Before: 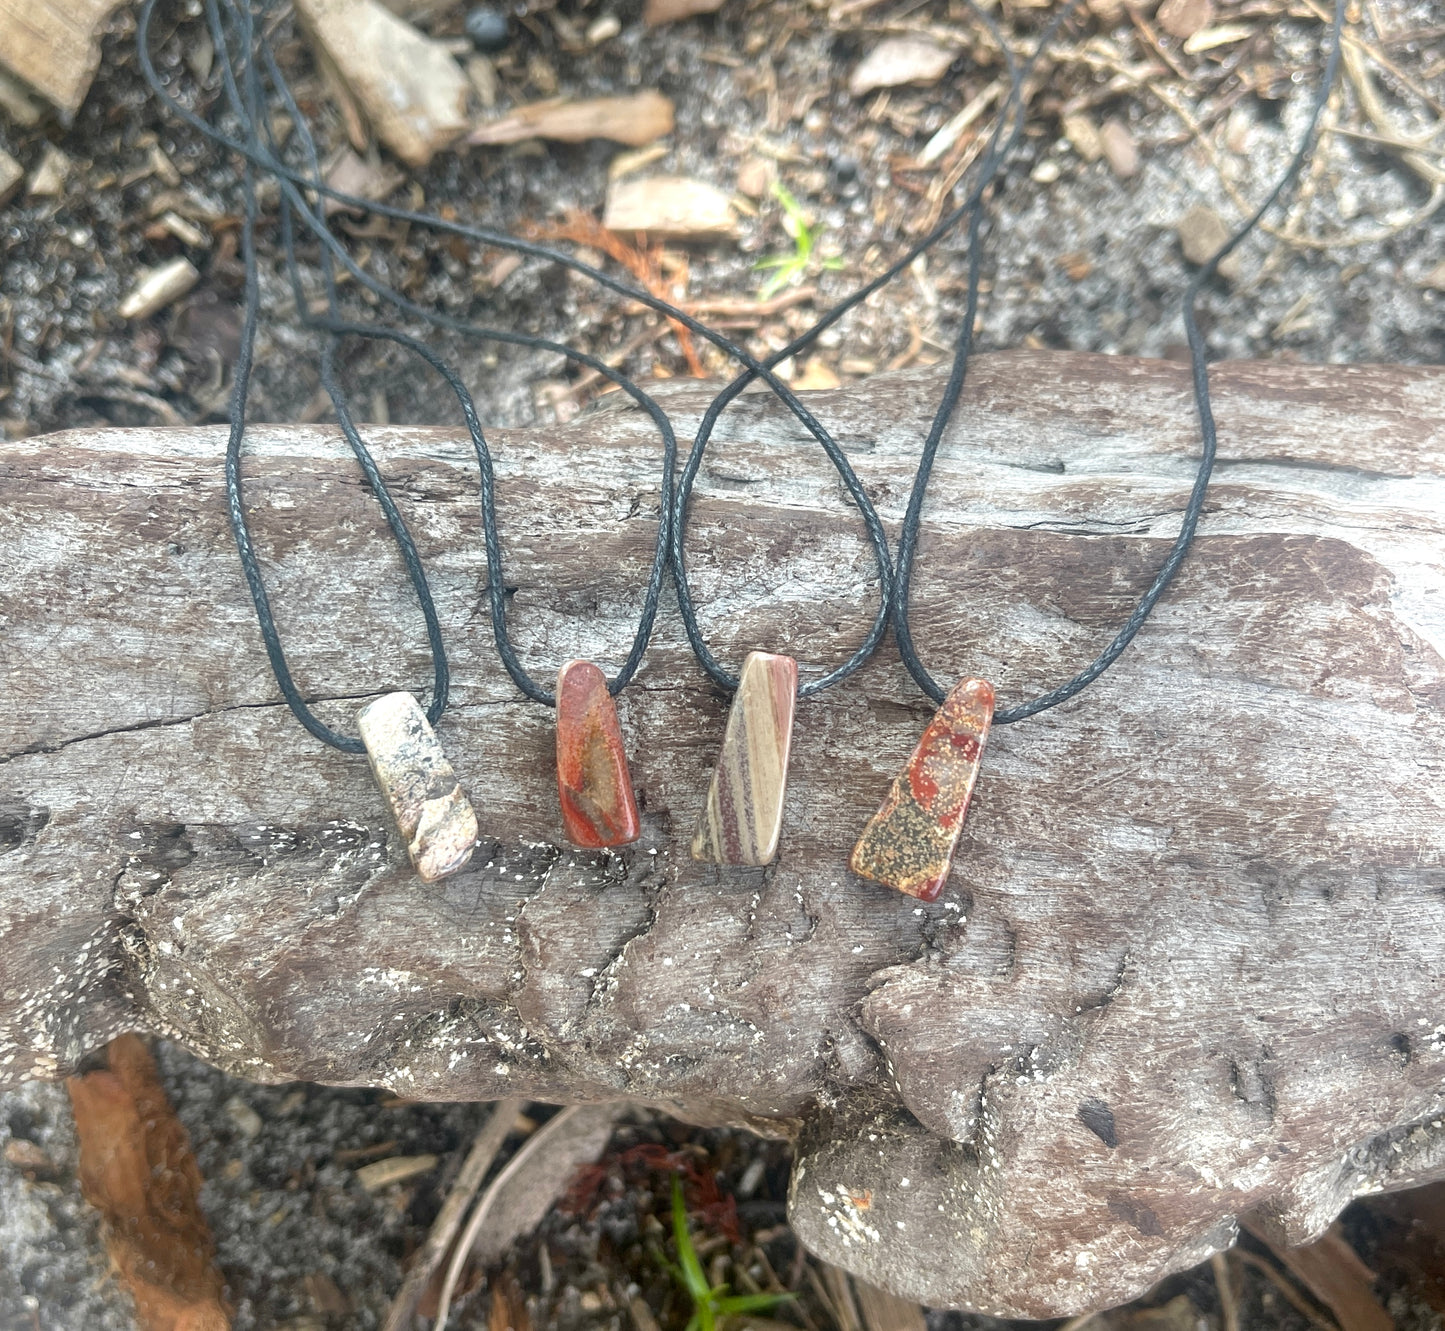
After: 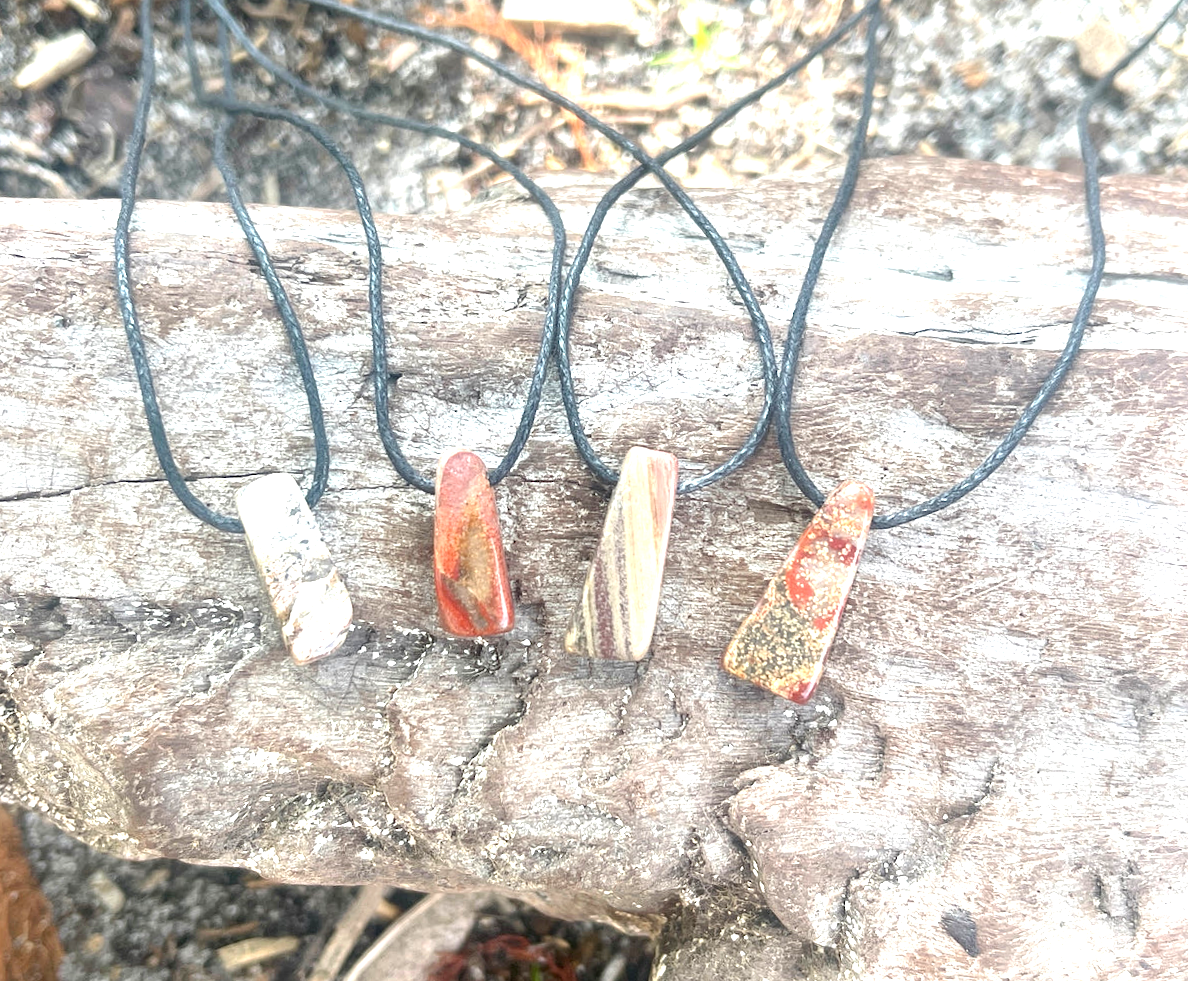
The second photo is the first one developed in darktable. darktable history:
exposure: black level correction 0, exposure 1.1 EV, compensate highlight preservation false
rotate and perspective: rotation 2.27°, automatic cropping off
crop: left 9.712%, top 16.928%, right 10.845%, bottom 12.332%
